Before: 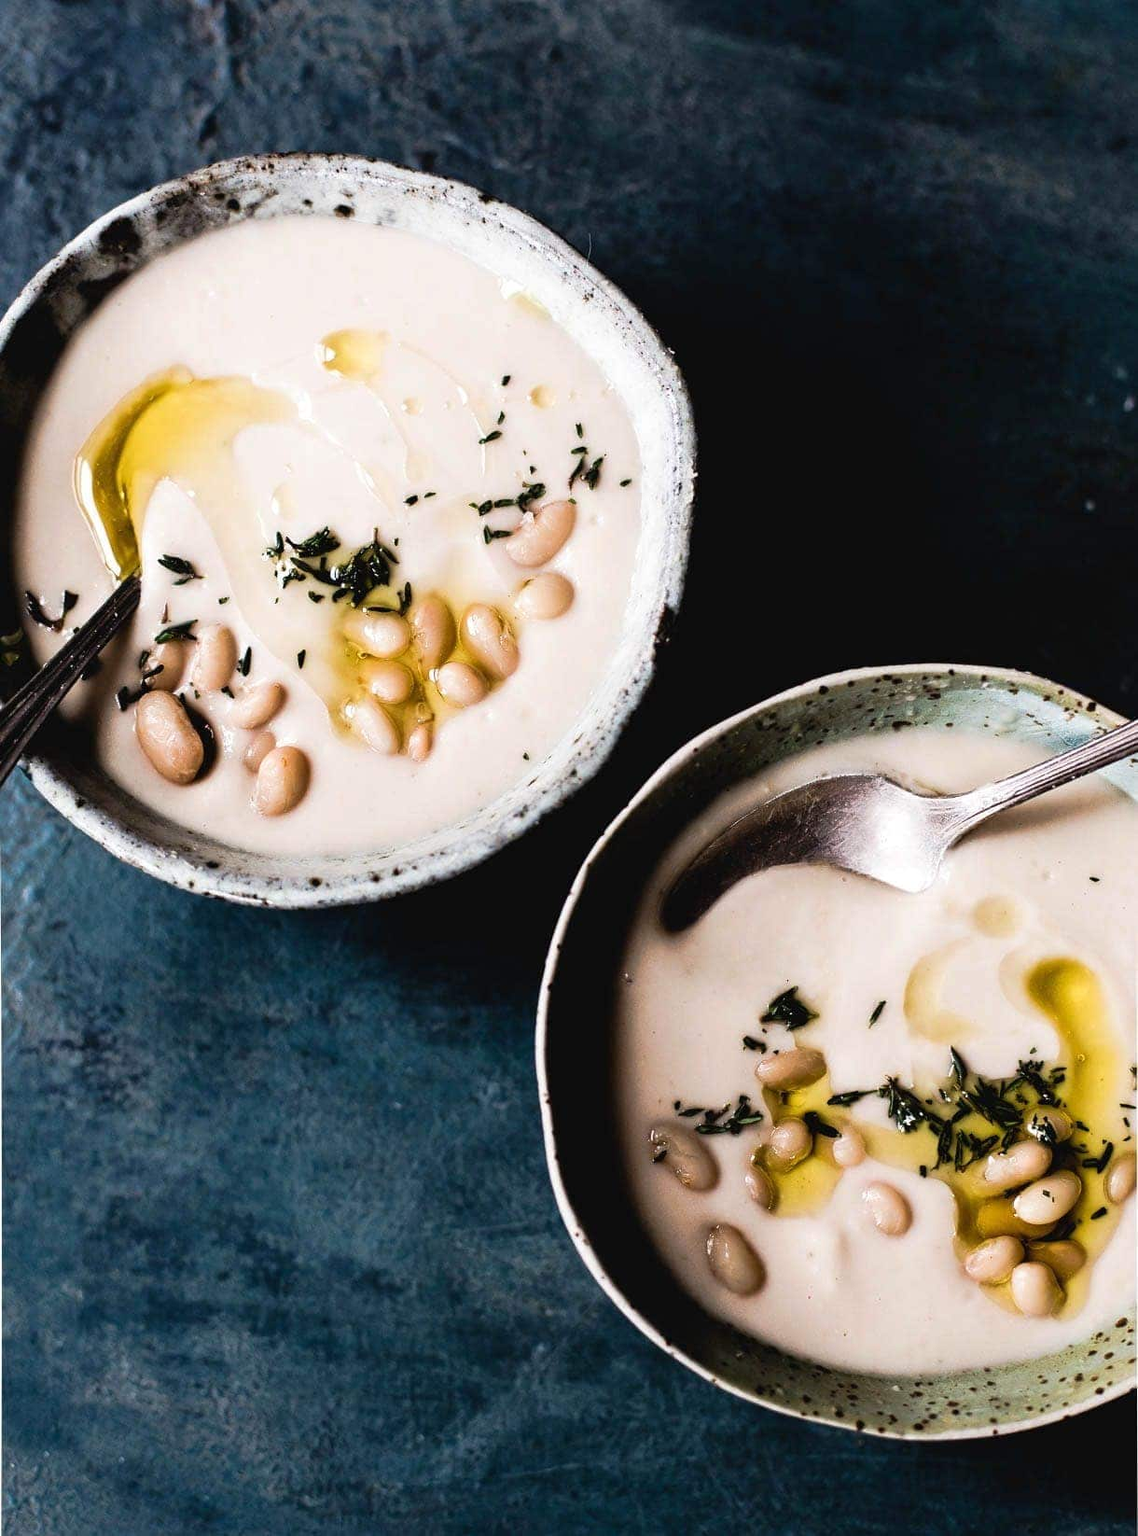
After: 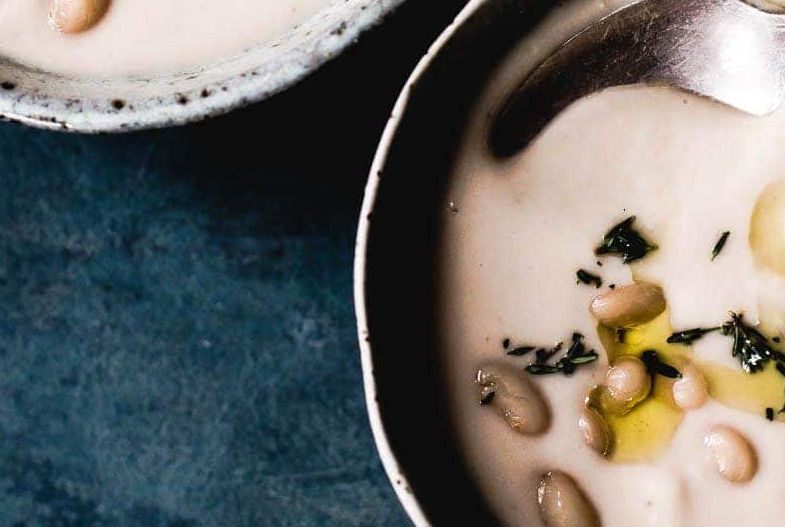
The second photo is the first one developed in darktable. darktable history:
color correction: highlights a* -0.182, highlights b* -0.124
crop: left 18.091%, top 51.13%, right 17.525%, bottom 16.85%
